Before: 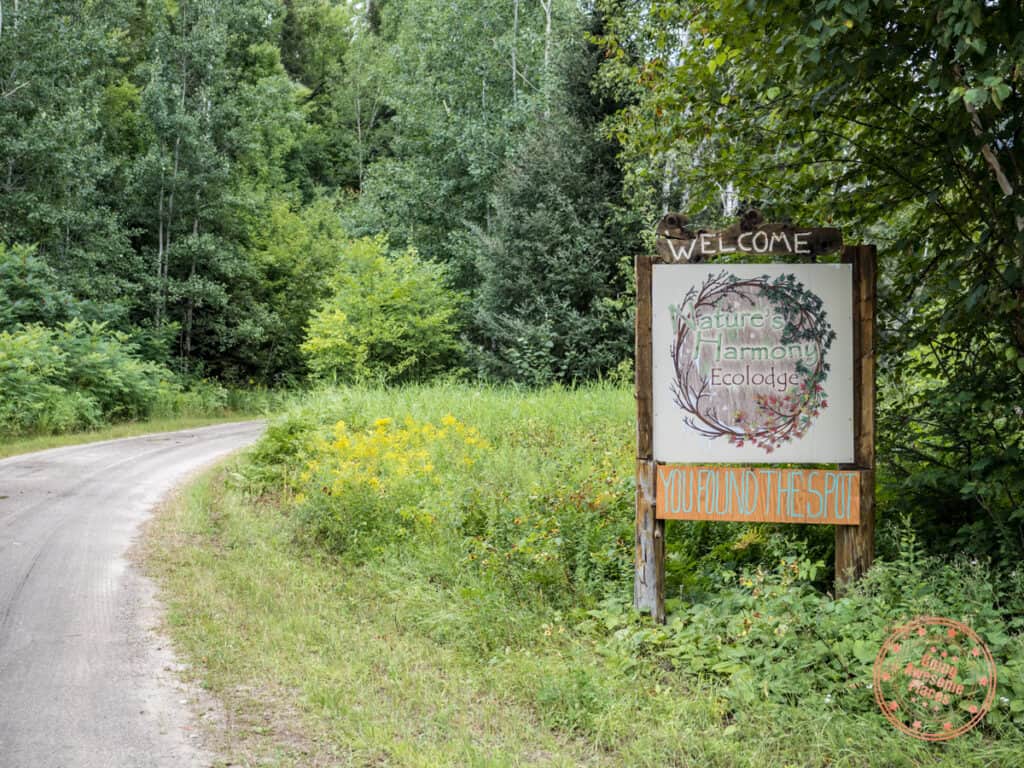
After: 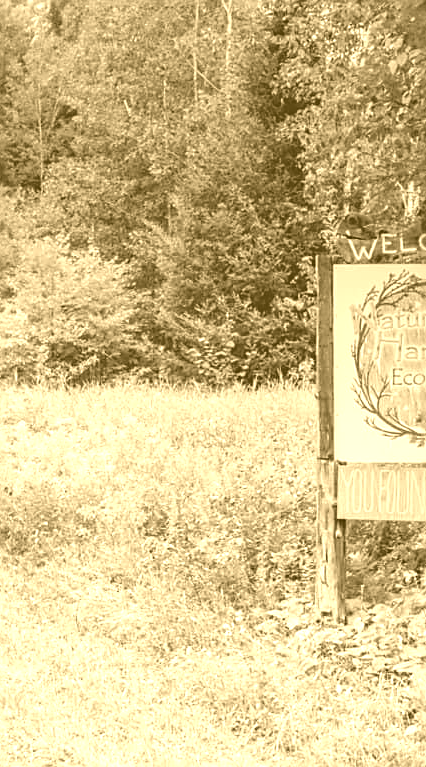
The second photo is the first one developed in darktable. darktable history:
crop: left 31.229%, right 27.105%
colorize: hue 36°, source mix 100%
graduated density: hue 238.83°, saturation 50%
sharpen: on, module defaults
